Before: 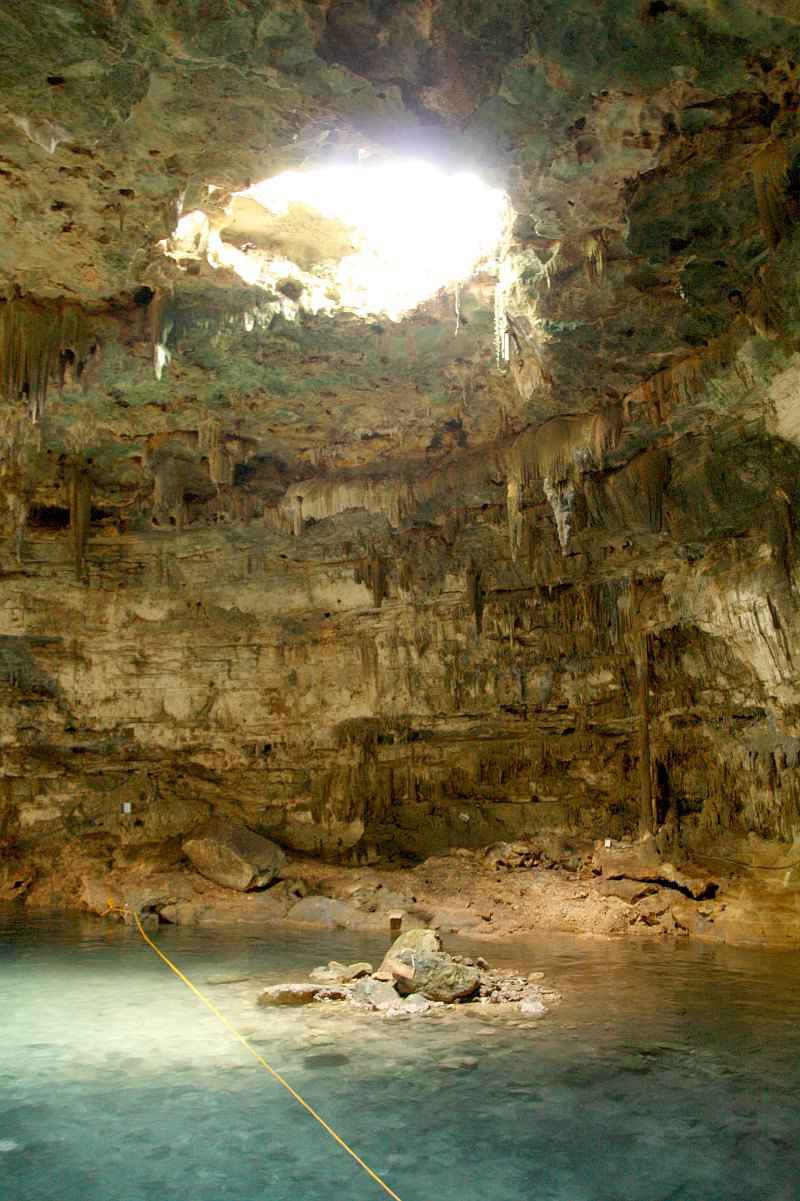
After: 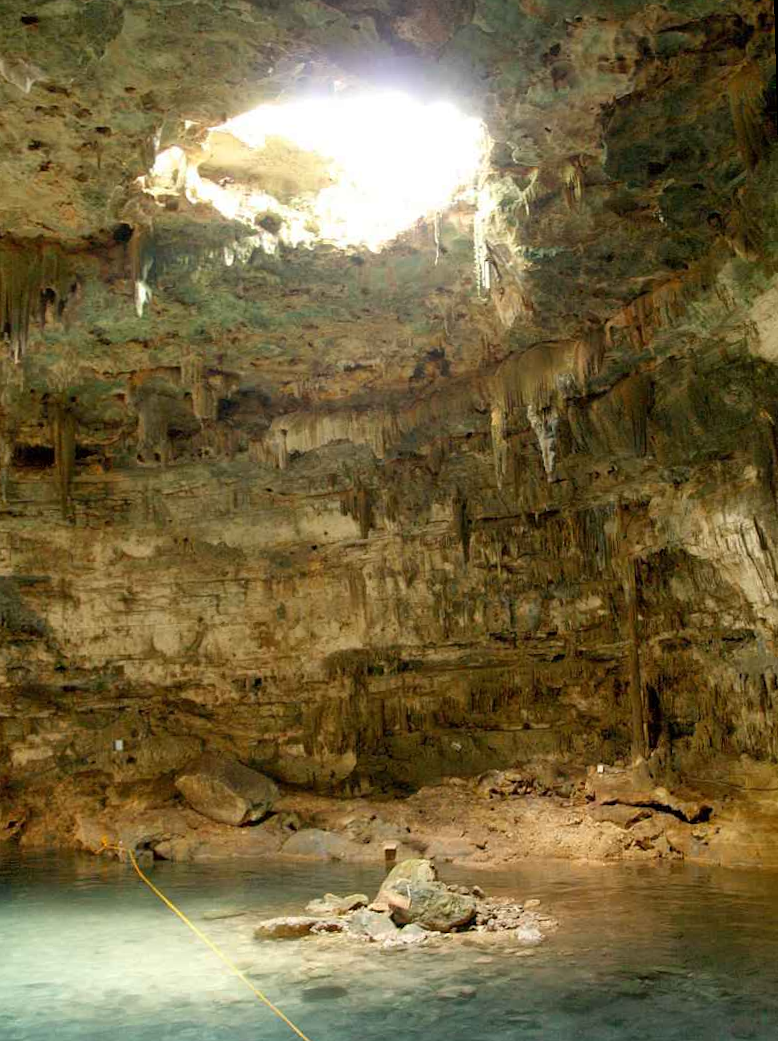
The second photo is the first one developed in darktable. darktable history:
rotate and perspective: rotation -1.42°, crop left 0.016, crop right 0.984, crop top 0.035, crop bottom 0.965
crop: left 1.964%, top 3.251%, right 1.122%, bottom 4.933%
